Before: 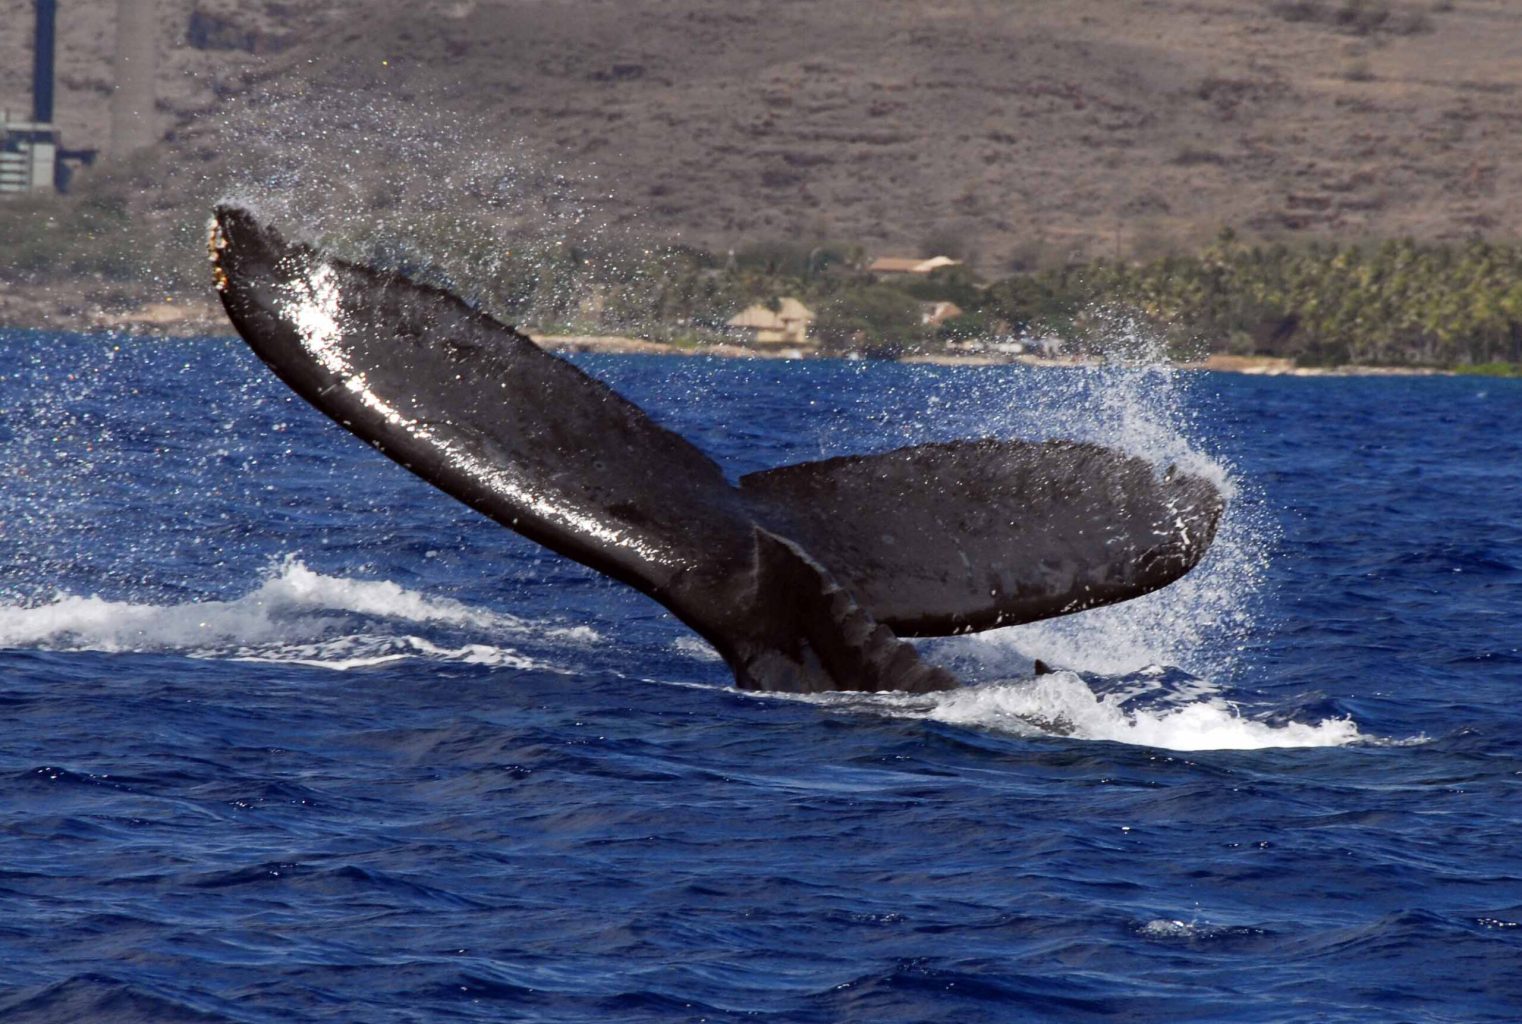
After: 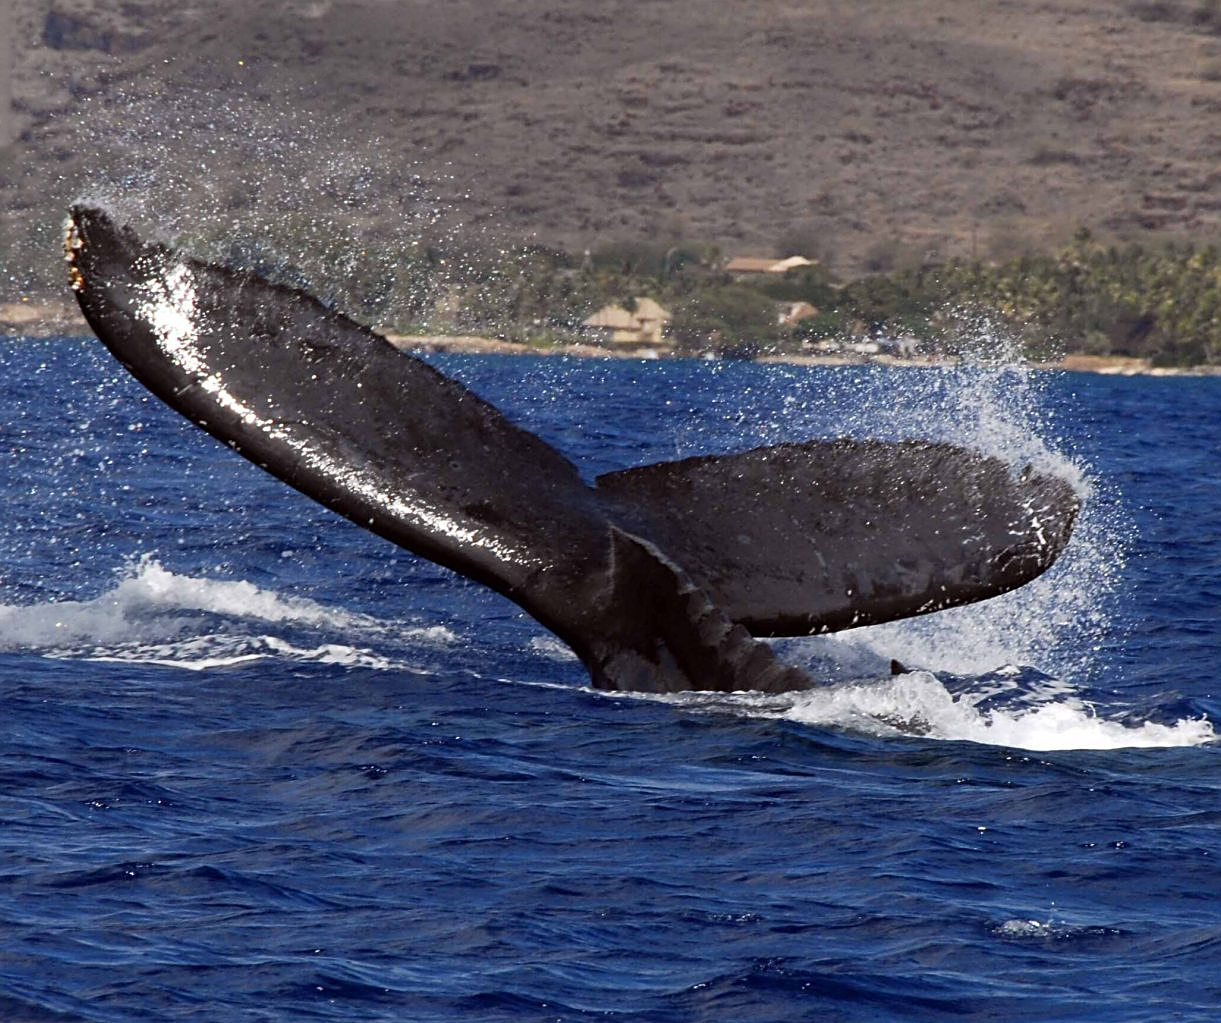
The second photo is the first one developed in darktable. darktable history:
crop and rotate: left 9.525%, right 10.211%
sharpen: amount 0.481
